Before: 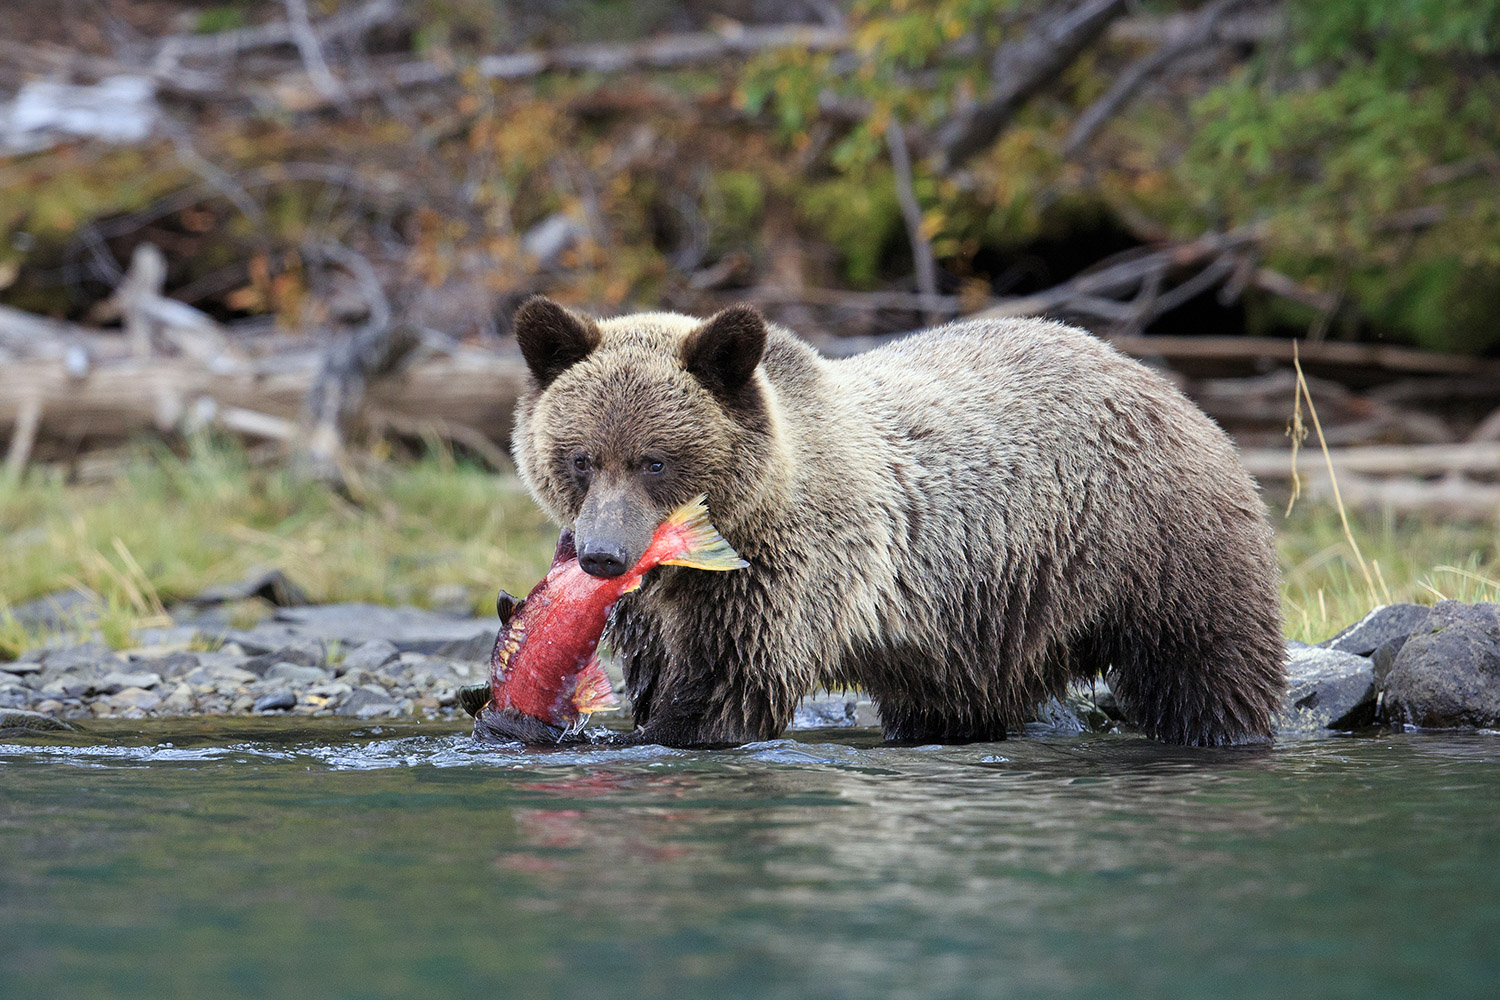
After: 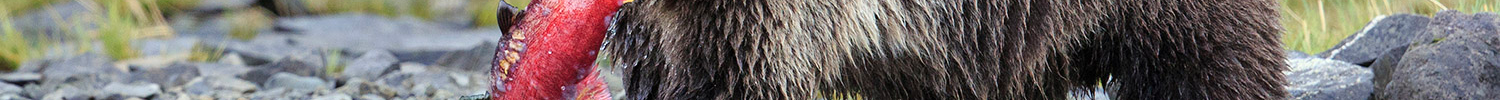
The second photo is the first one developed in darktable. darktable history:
shadows and highlights: shadows 37.27, highlights -28.18, soften with gaussian
crop and rotate: top 59.084%, bottom 30.916%
